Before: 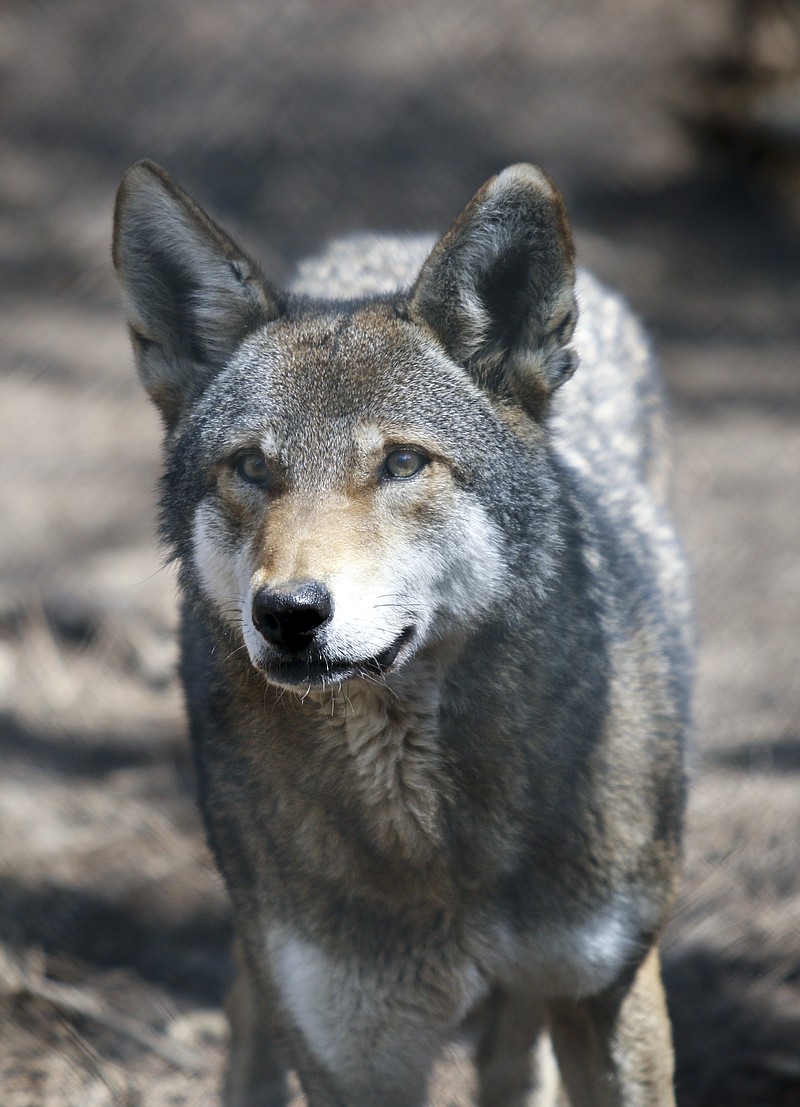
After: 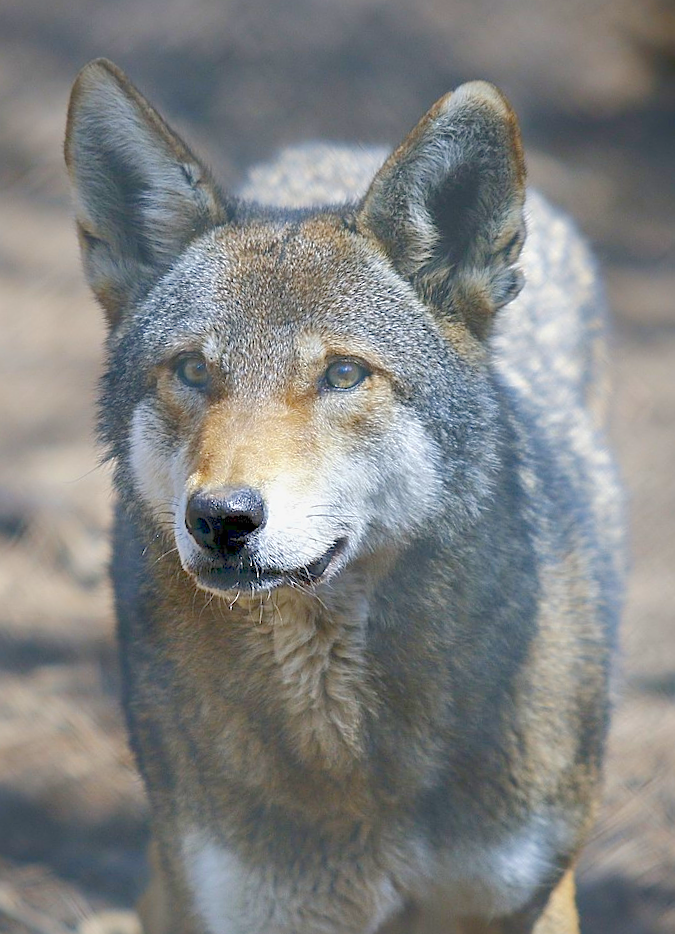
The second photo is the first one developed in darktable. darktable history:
crop and rotate: angle -2.93°, left 5.118%, top 5.174%, right 4.623%, bottom 4.541%
color balance rgb: linear chroma grading › global chroma 19.693%, perceptual saturation grading › global saturation 14.551%, contrast -29.974%
exposure: exposure 0.995 EV, compensate exposure bias true, compensate highlight preservation false
shadows and highlights: on, module defaults
local contrast: mode bilateral grid, contrast 100, coarseness 99, detail 94%, midtone range 0.2
sharpen: on, module defaults
